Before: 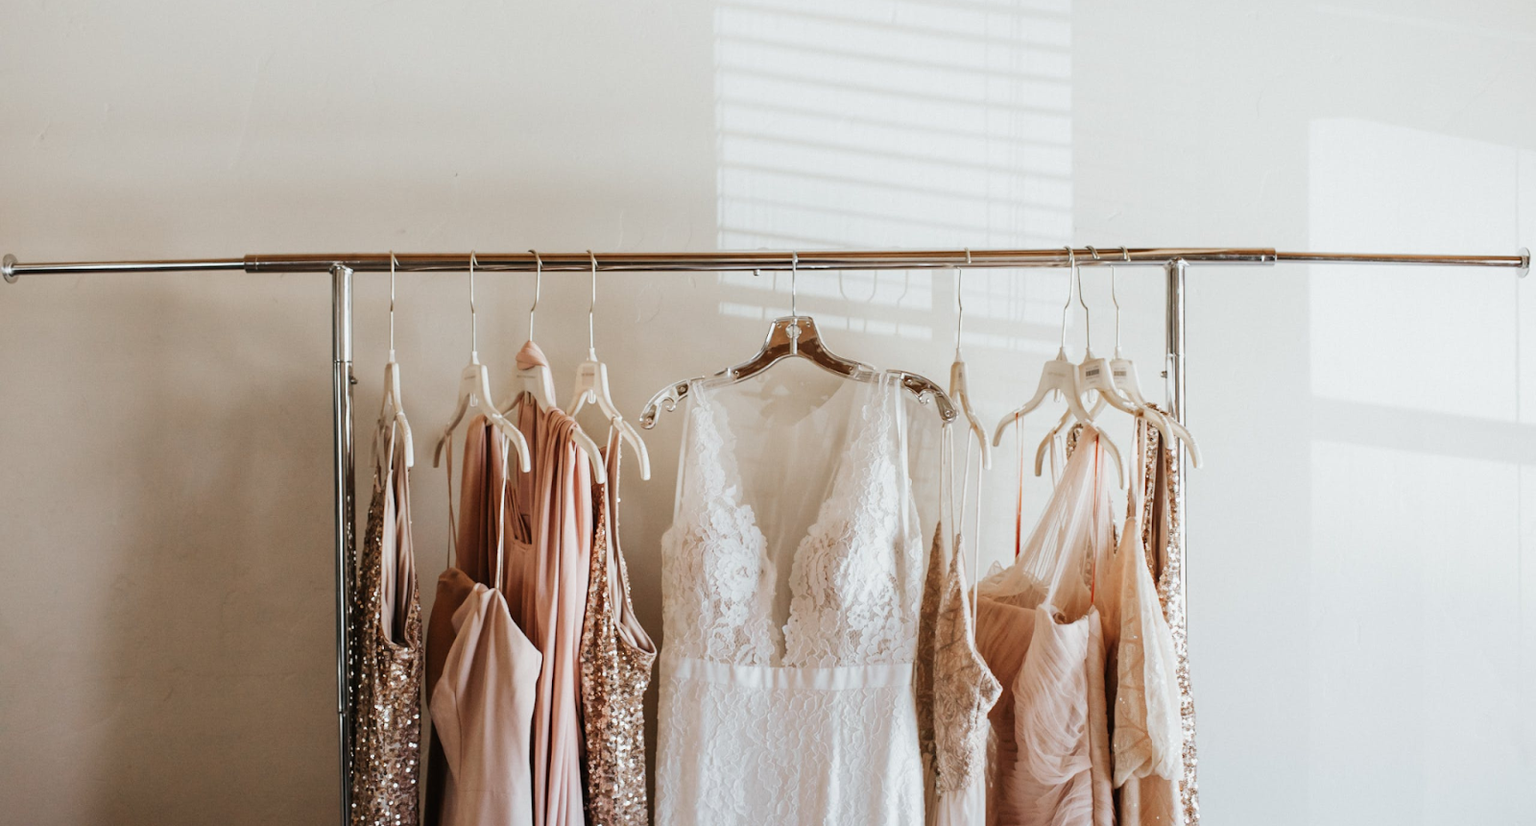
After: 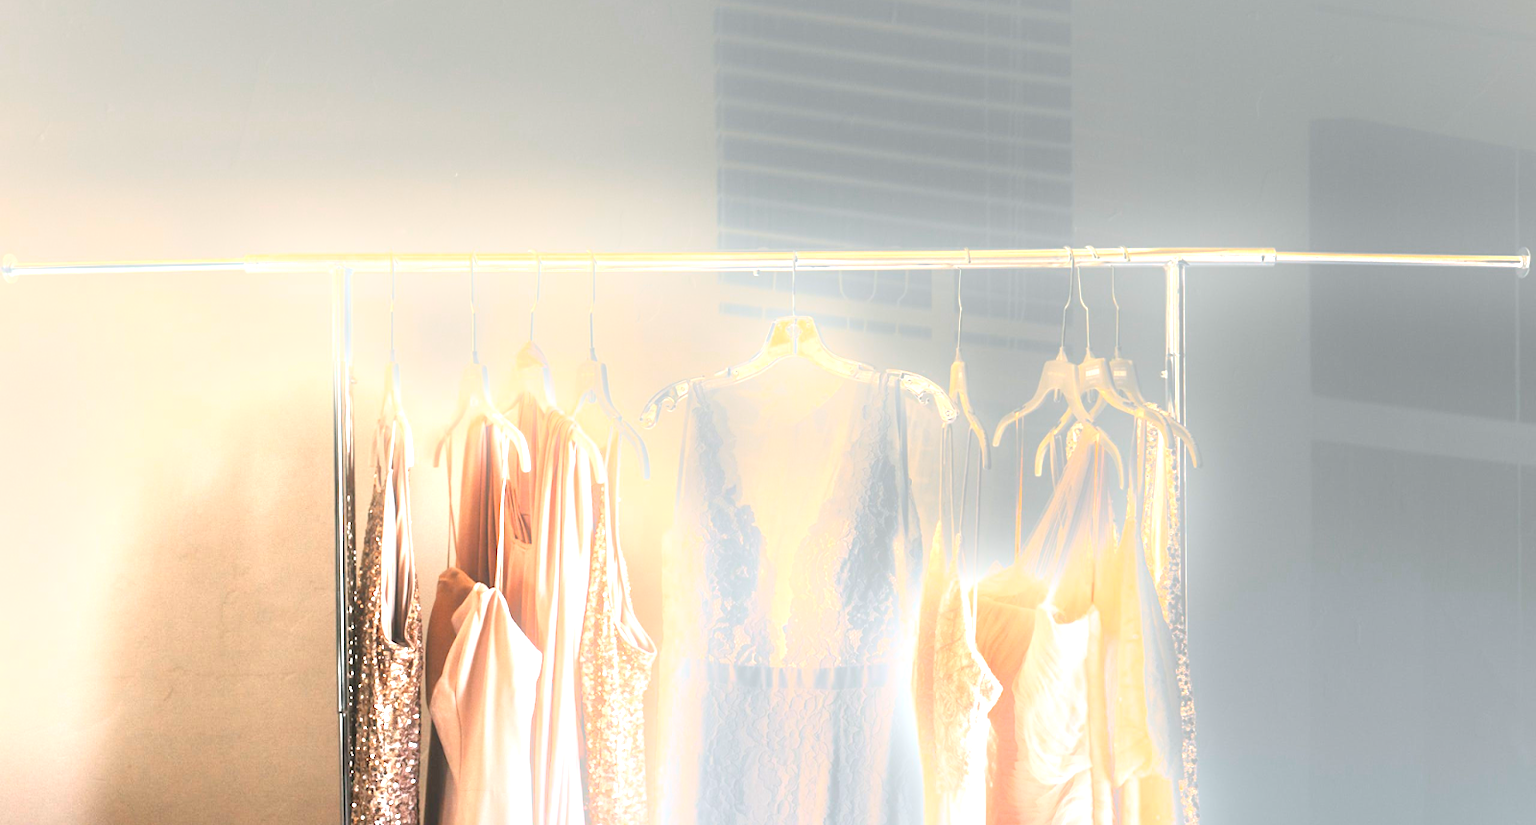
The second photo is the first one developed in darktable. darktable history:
bloom: size 9%, threshold 100%, strength 7%
exposure: exposure 2 EV, compensate highlight preservation false
